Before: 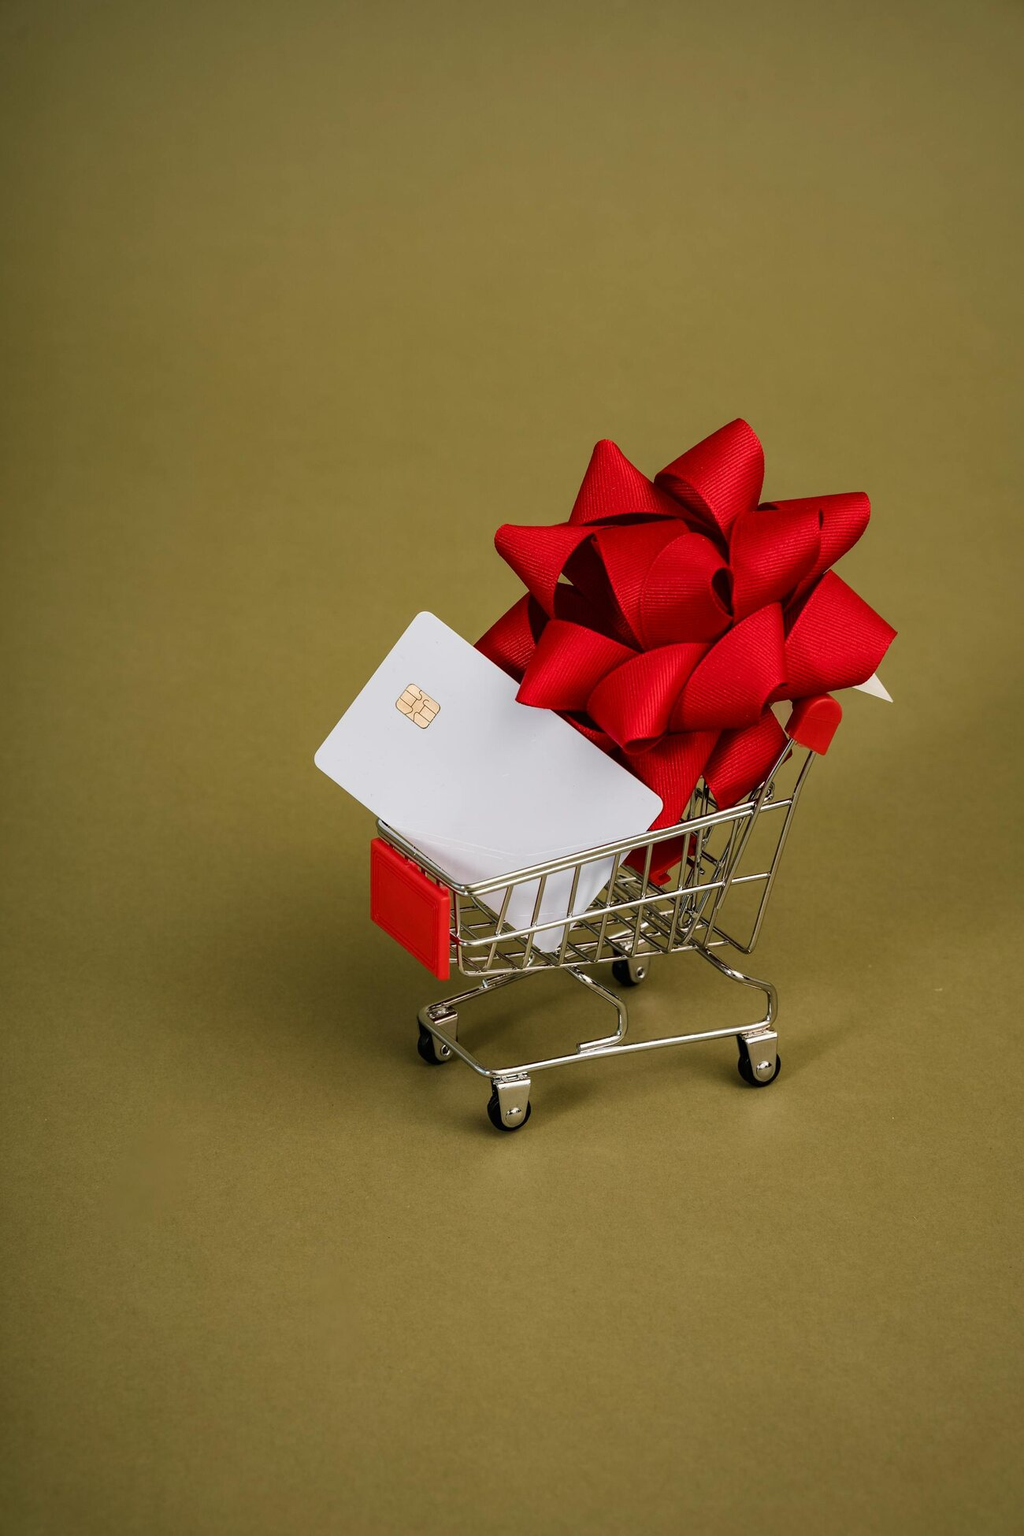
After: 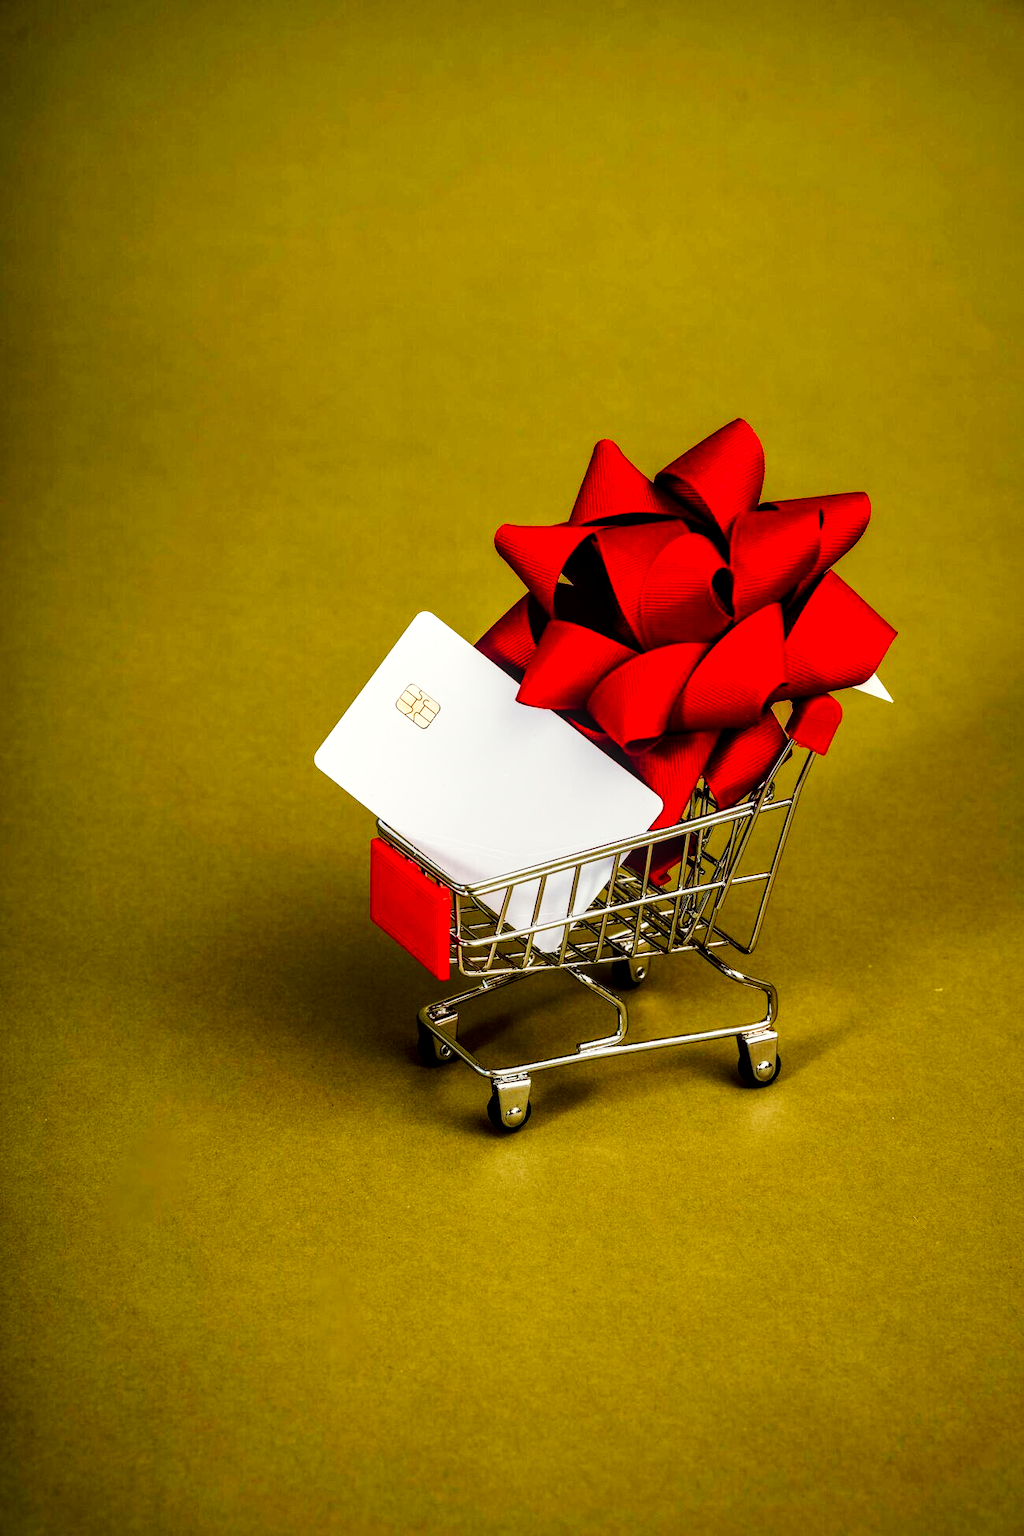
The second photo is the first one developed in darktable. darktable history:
tone curve: curves: ch0 [(0, 0) (0.003, 0.002) (0.011, 0.002) (0.025, 0.002) (0.044, 0.002) (0.069, 0.002) (0.1, 0.003) (0.136, 0.008) (0.177, 0.03) (0.224, 0.058) (0.277, 0.139) (0.335, 0.233) (0.399, 0.363) (0.468, 0.506) (0.543, 0.649) (0.623, 0.781) (0.709, 0.88) (0.801, 0.956) (0.898, 0.994) (1, 1)], preserve colors none
local contrast: on, module defaults
white balance: red 0.988, blue 1.017
shadows and highlights: shadows 29.32, highlights -29.32, low approximation 0.01, soften with gaussian
color correction: highlights a* -0.95, highlights b* 4.5, shadows a* 3.55
